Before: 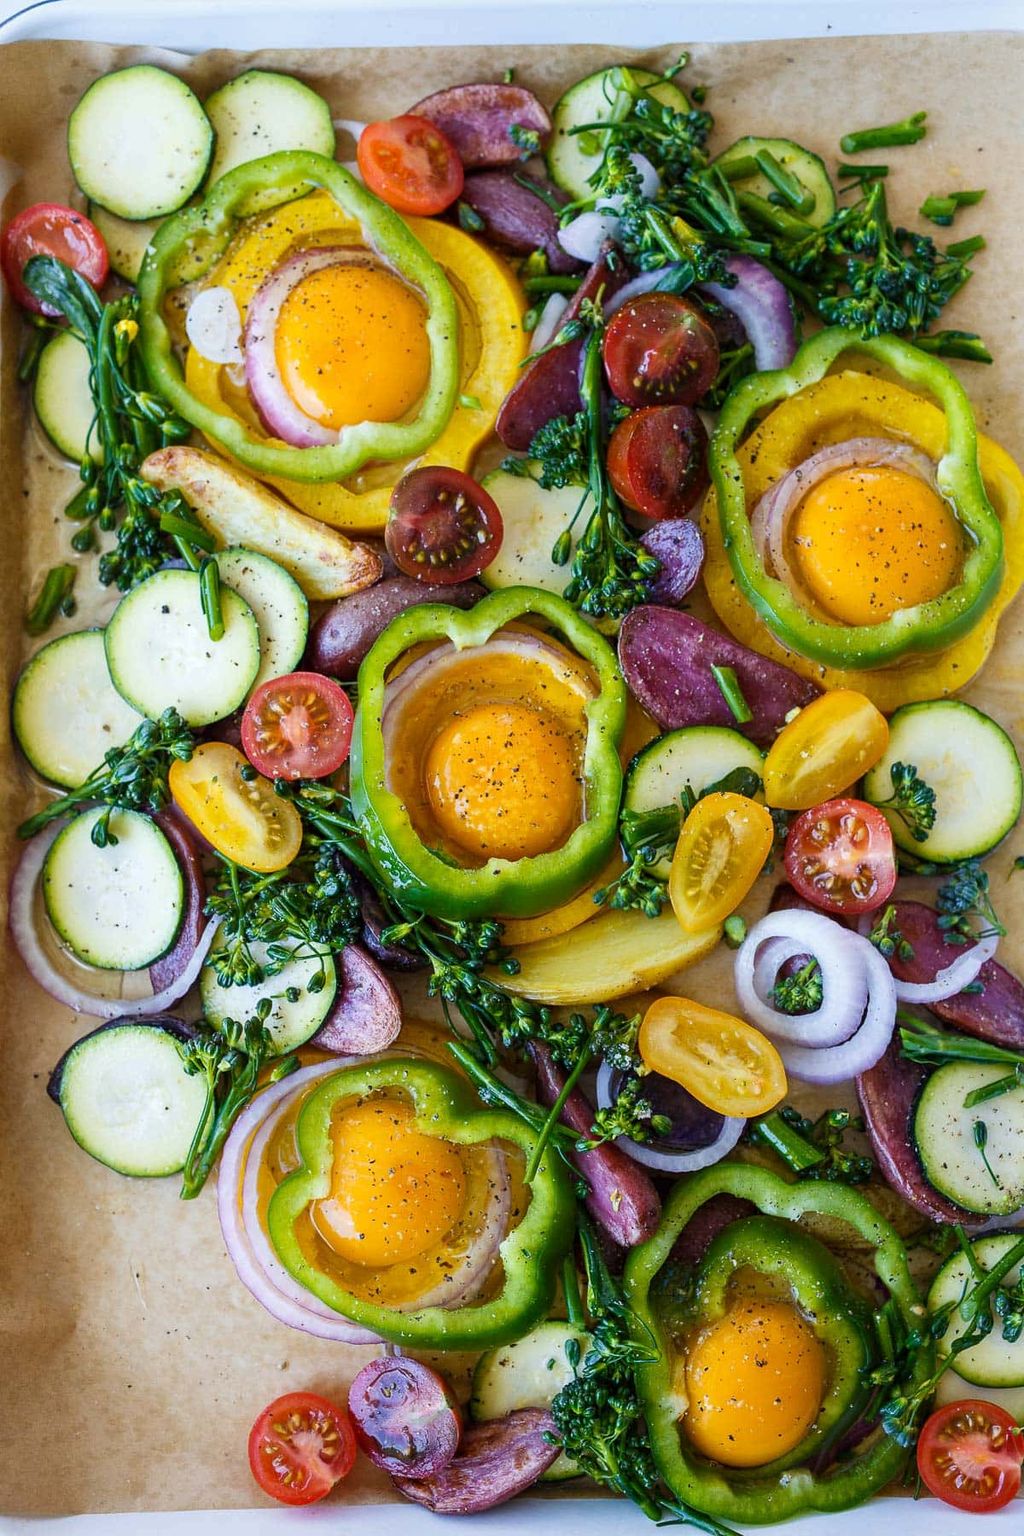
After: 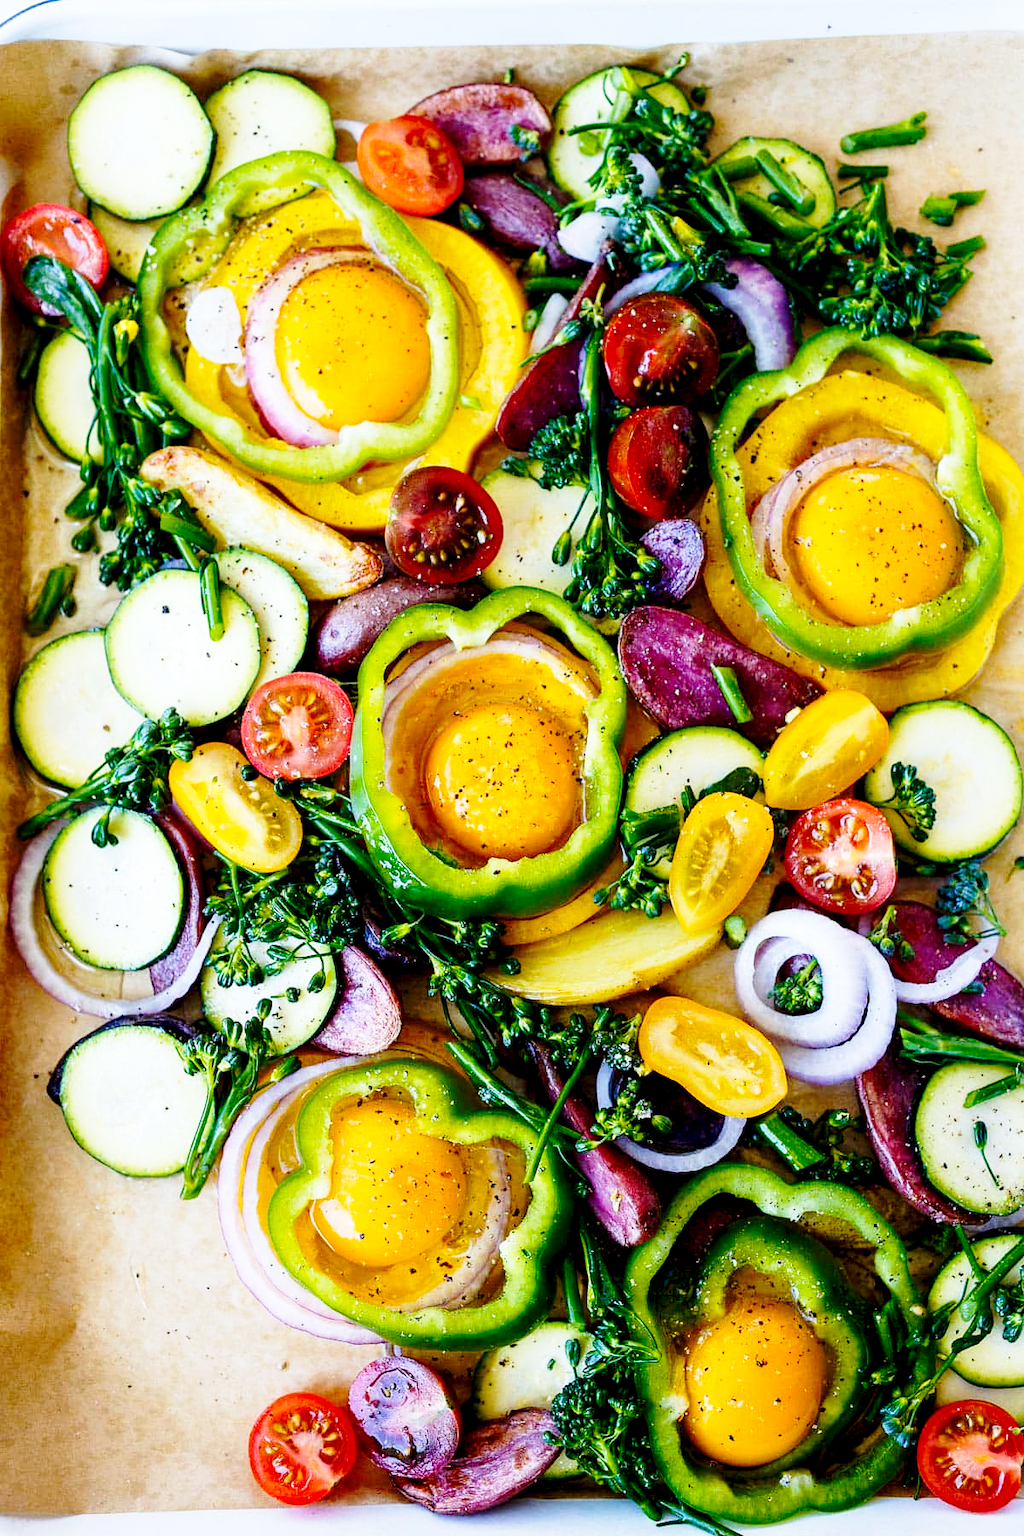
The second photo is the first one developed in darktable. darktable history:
exposure: black level correction 0.016, exposure -0.008 EV, compensate exposure bias true, compensate highlight preservation false
base curve: curves: ch0 [(0, 0) (0.036, 0.037) (0.121, 0.228) (0.46, 0.76) (0.859, 0.983) (1, 1)], preserve colors none
